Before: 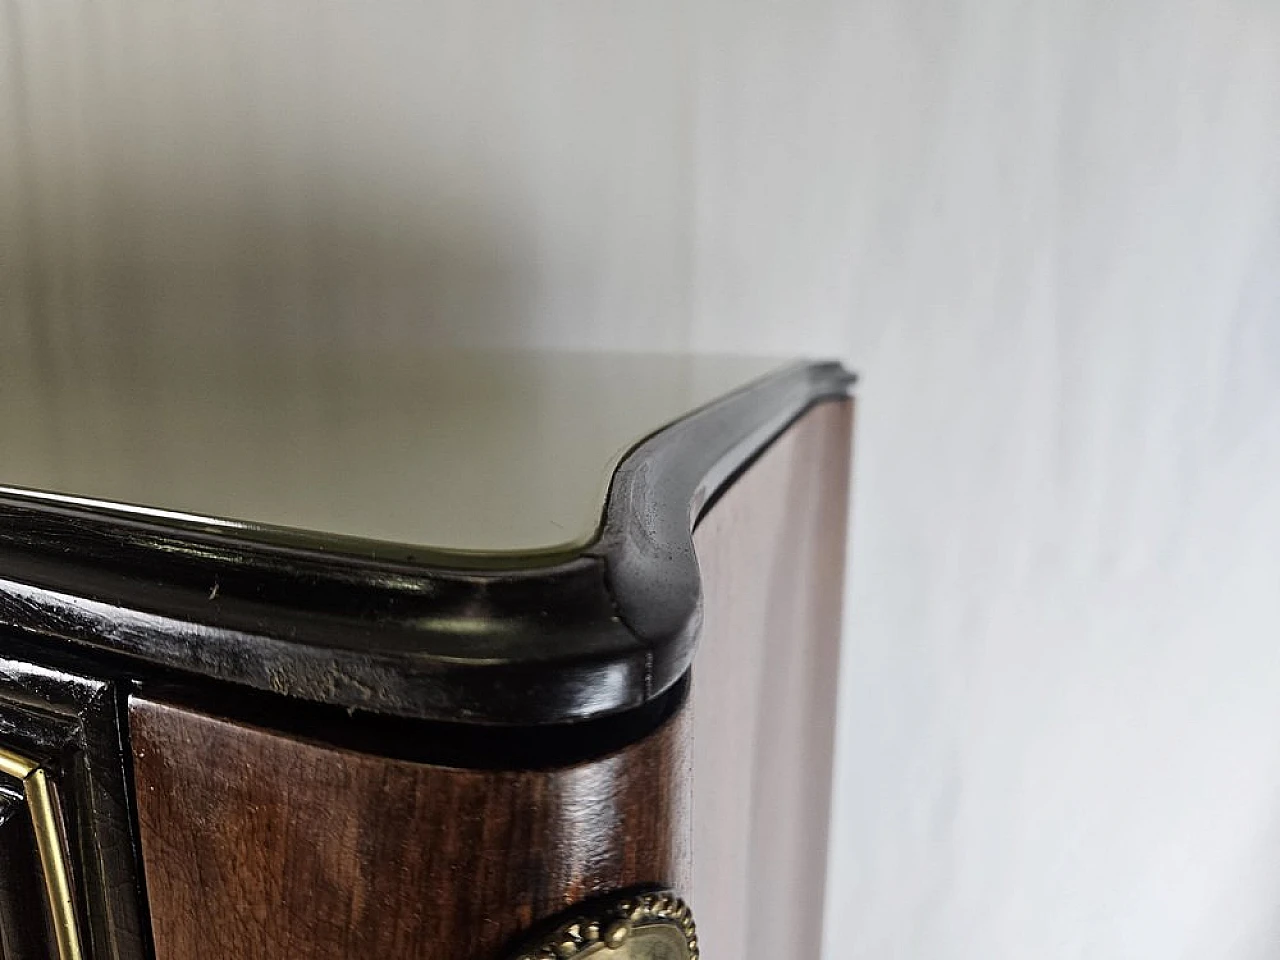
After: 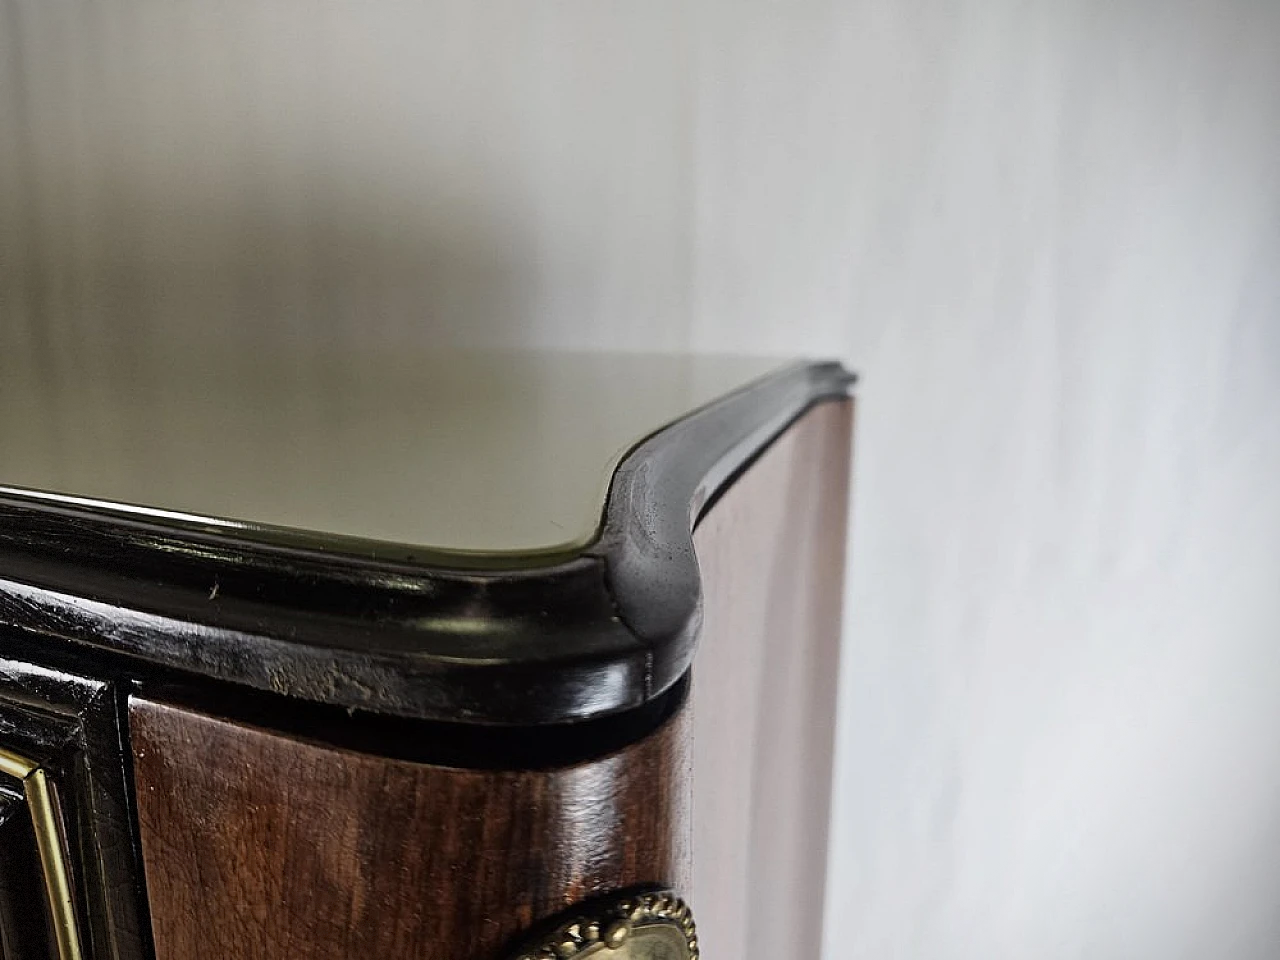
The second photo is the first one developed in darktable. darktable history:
vignetting: saturation 0.045, dithering 8-bit output
